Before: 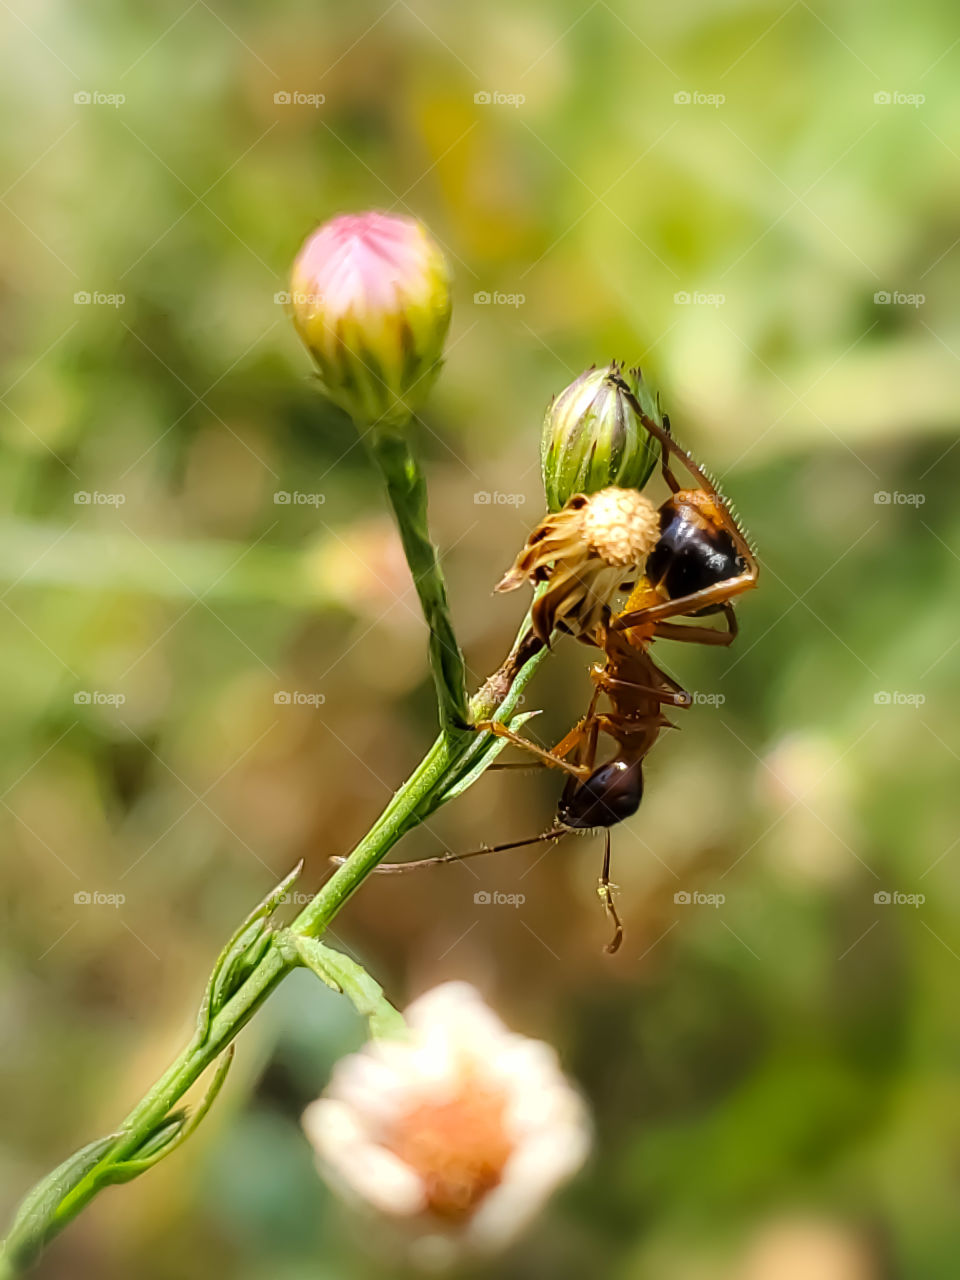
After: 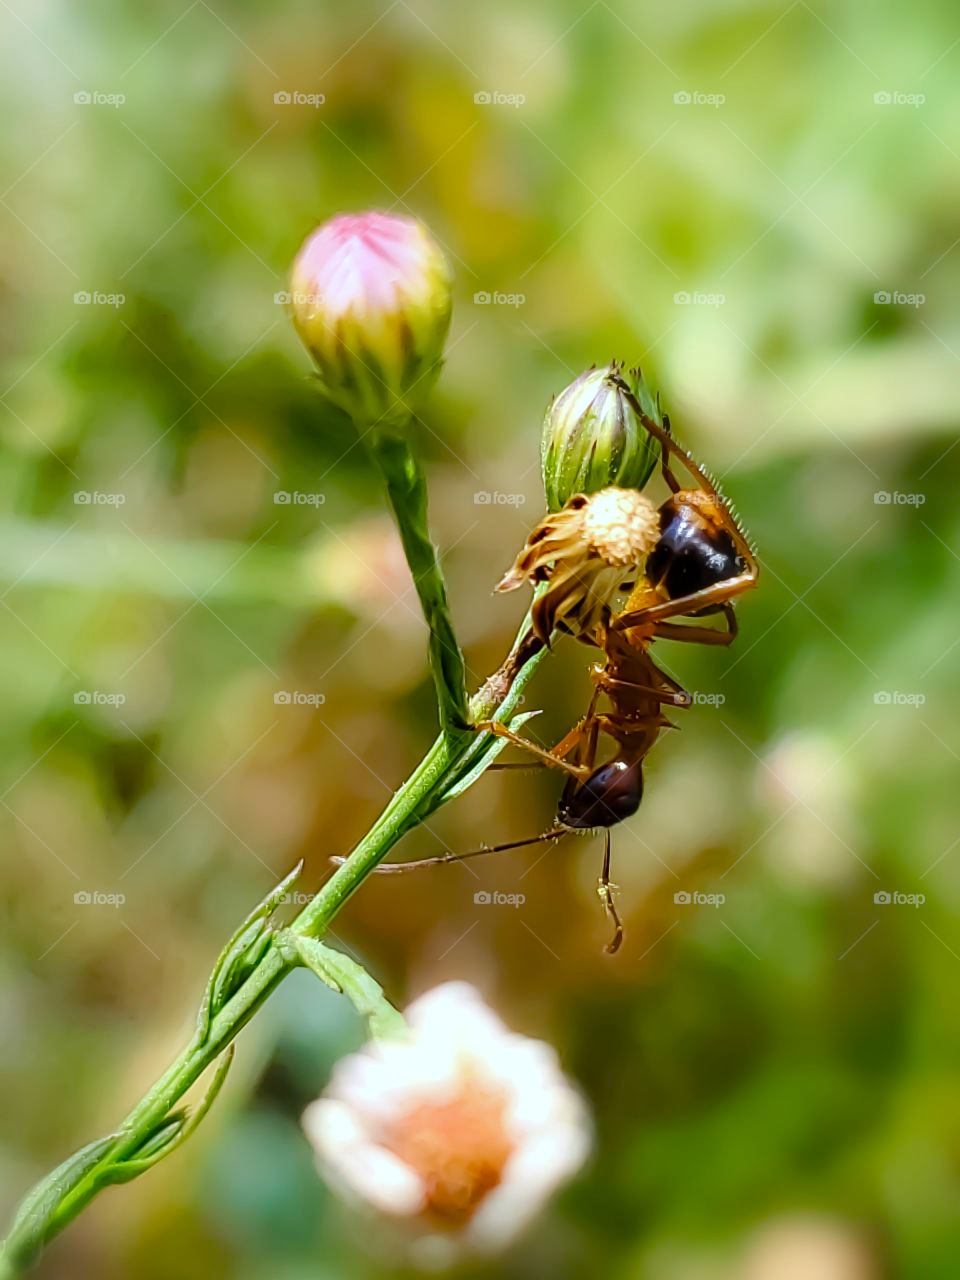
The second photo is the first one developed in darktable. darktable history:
color balance rgb: perceptual saturation grading › global saturation 20%, perceptual saturation grading › highlights -25%, perceptual saturation grading › shadows 50%
color calibration: x 0.37, y 0.382, temperature 4313.32 K
